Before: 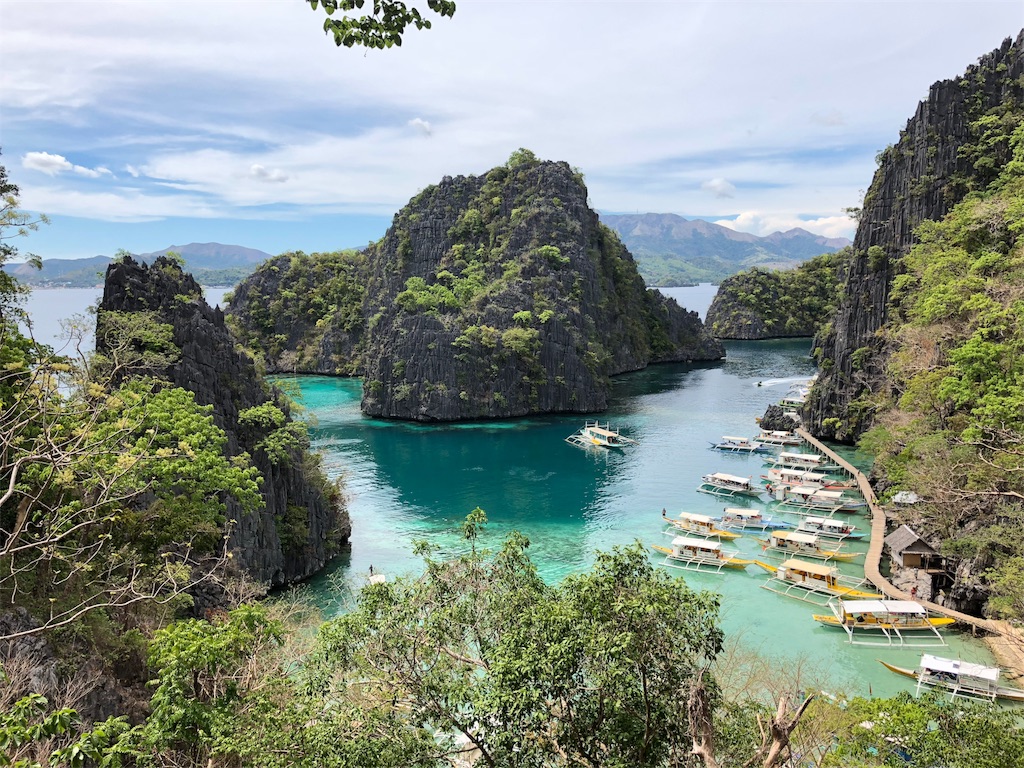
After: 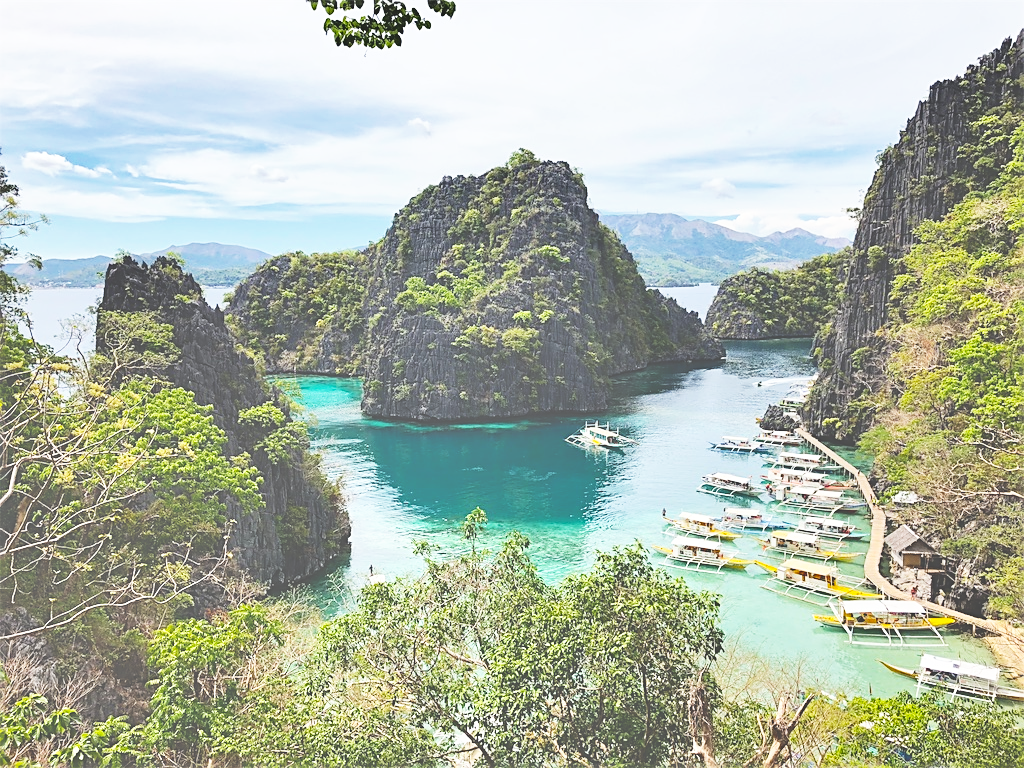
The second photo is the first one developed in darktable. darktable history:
color balance rgb: linear chroma grading › global chroma 1.91%, linear chroma grading › mid-tones -0.61%, perceptual saturation grading › global saturation 36.069%, perceptual saturation grading › shadows 35.92%
color correction: highlights a* -0.158, highlights b* 0.123
base curve: curves: ch0 [(0, 0) (0.005, 0.002) (0.15, 0.3) (0.4, 0.7) (0.75, 0.95) (1, 1)], preserve colors none
shadows and highlights: soften with gaussian
exposure: black level correction -0.087, compensate exposure bias true, compensate highlight preservation false
sharpen: on, module defaults
